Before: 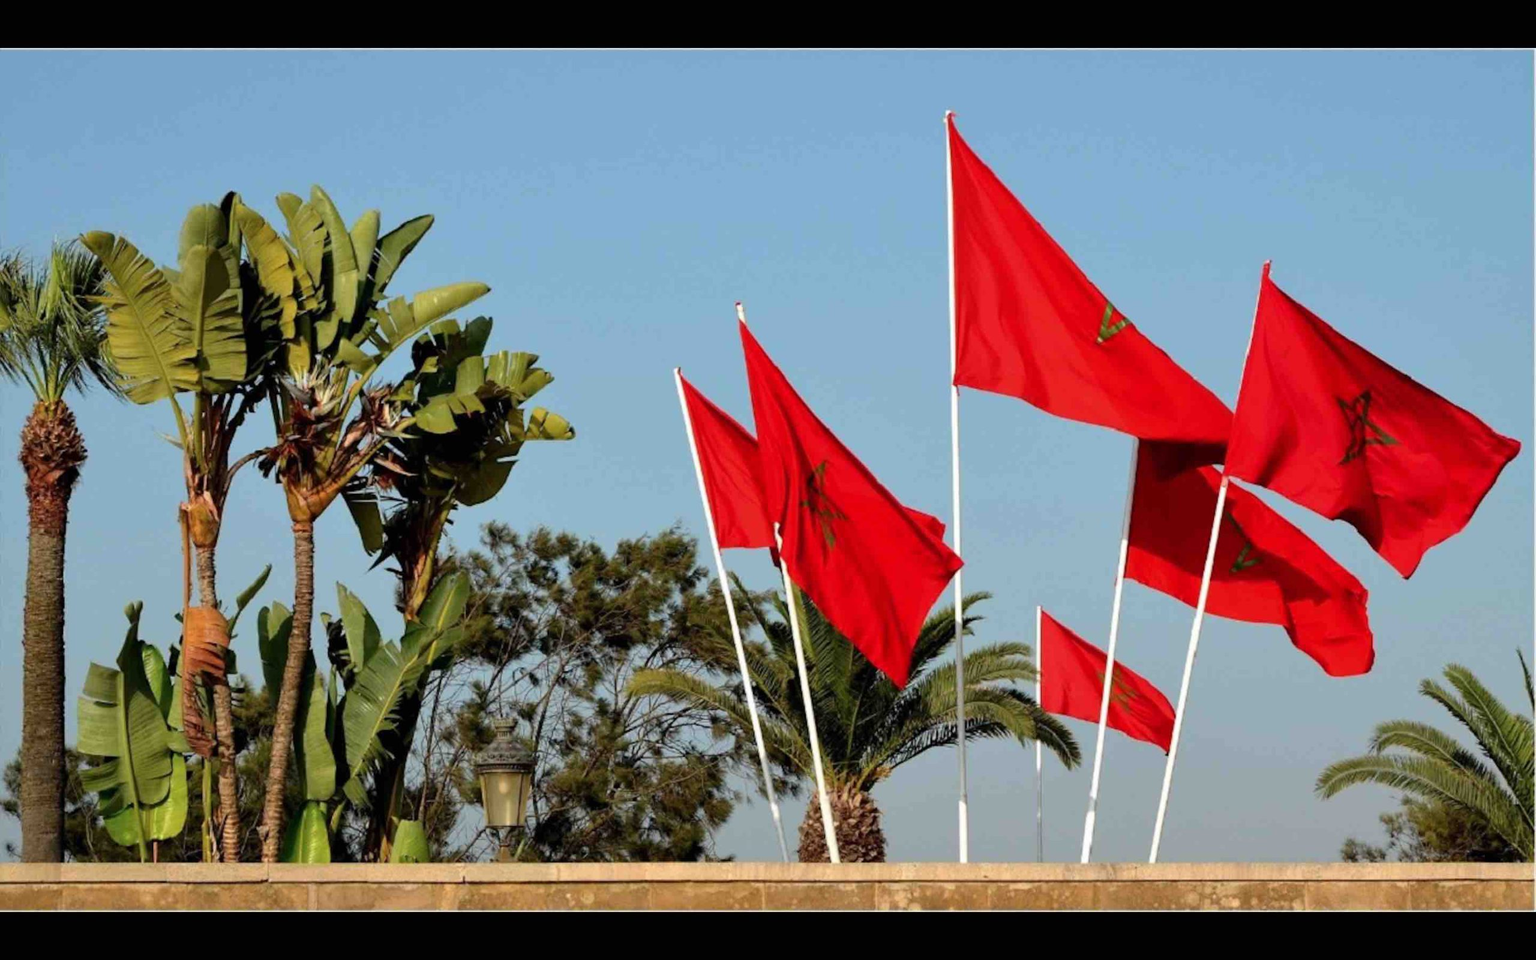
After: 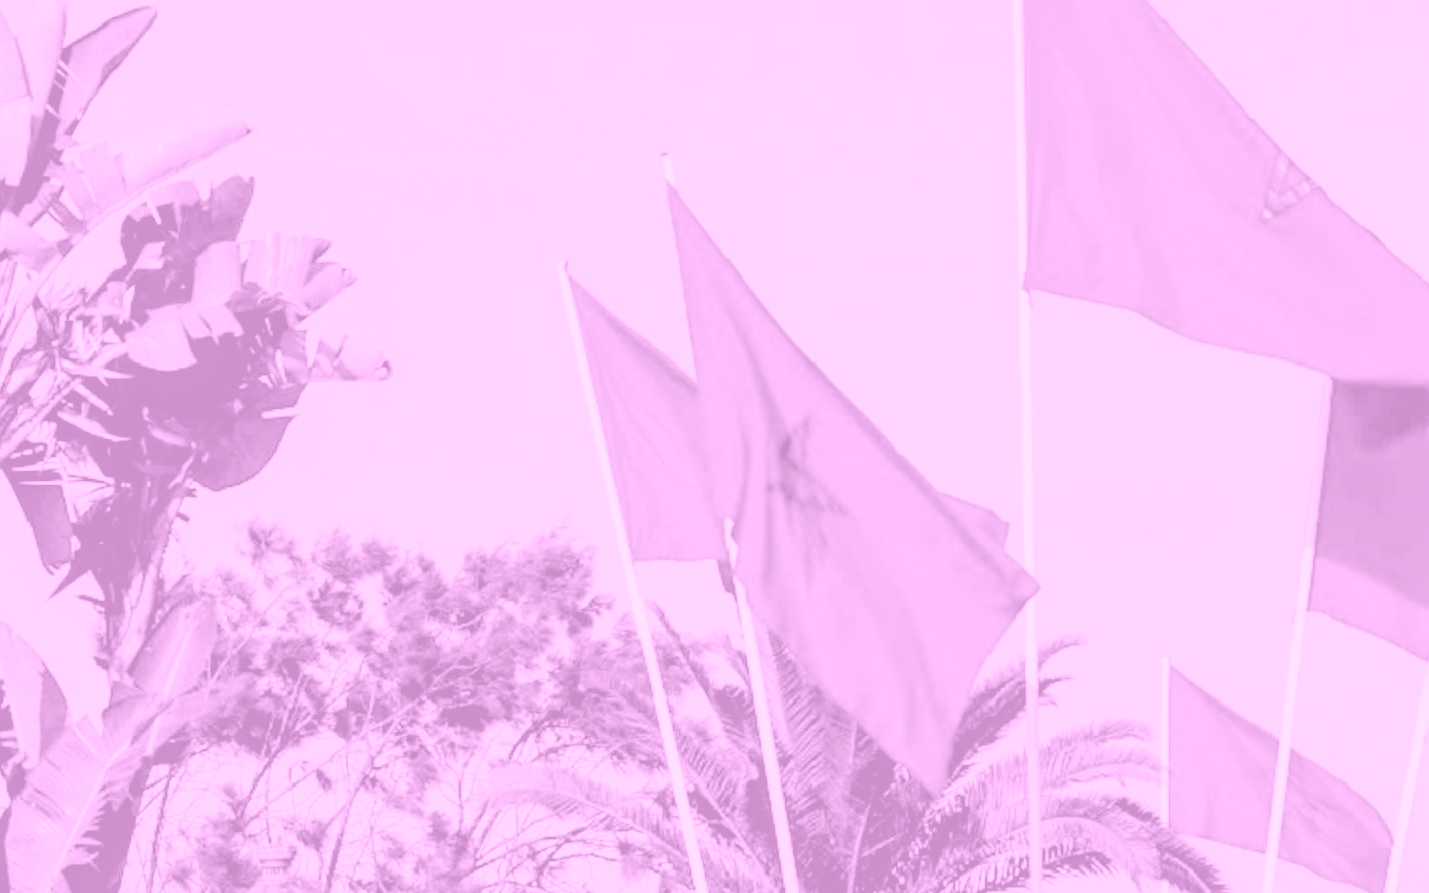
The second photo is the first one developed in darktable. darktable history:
local contrast: on, module defaults
crop and rotate: left 22.13%, top 22.054%, right 22.026%, bottom 22.102%
exposure: exposure 1 EV, compensate highlight preservation false
colorize: hue 331.2°, saturation 69%, source mix 30.28%, lightness 69.02%, version 1
color balance rgb: perceptual saturation grading › global saturation 20%, perceptual saturation grading › highlights -25%, perceptual saturation grading › shadows 50%
filmic rgb: black relative exposure -7.65 EV, white relative exposure 4.56 EV, hardness 3.61
